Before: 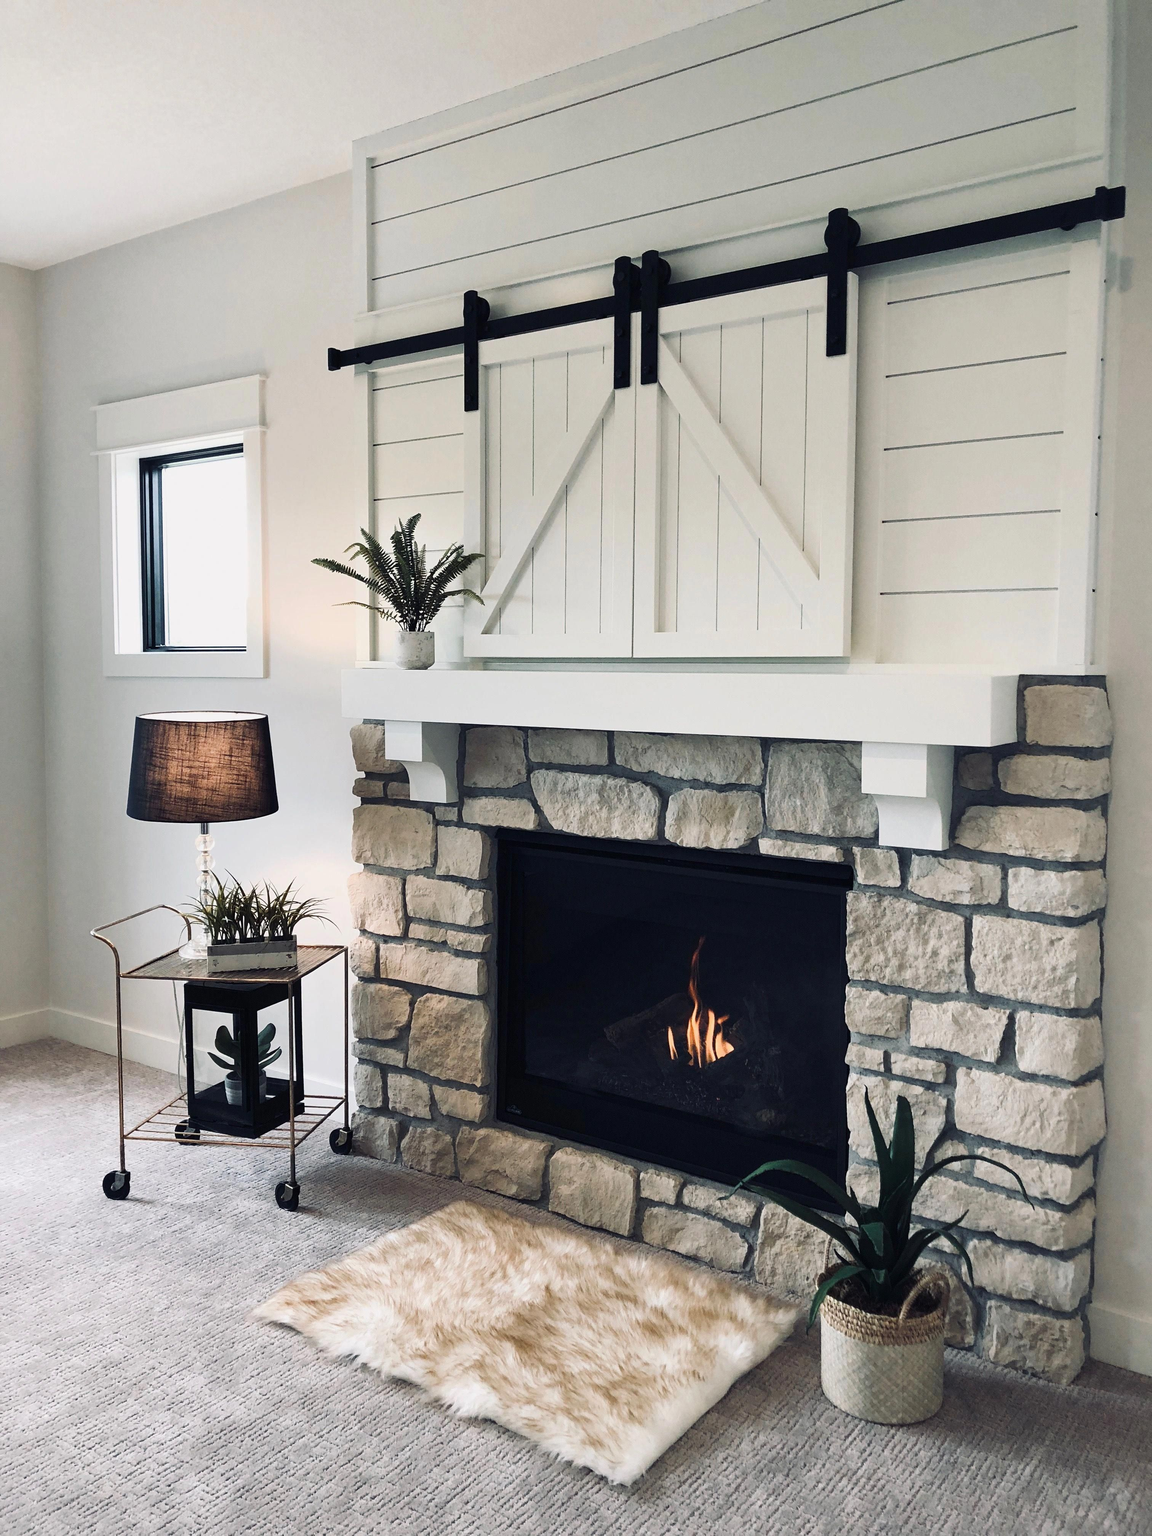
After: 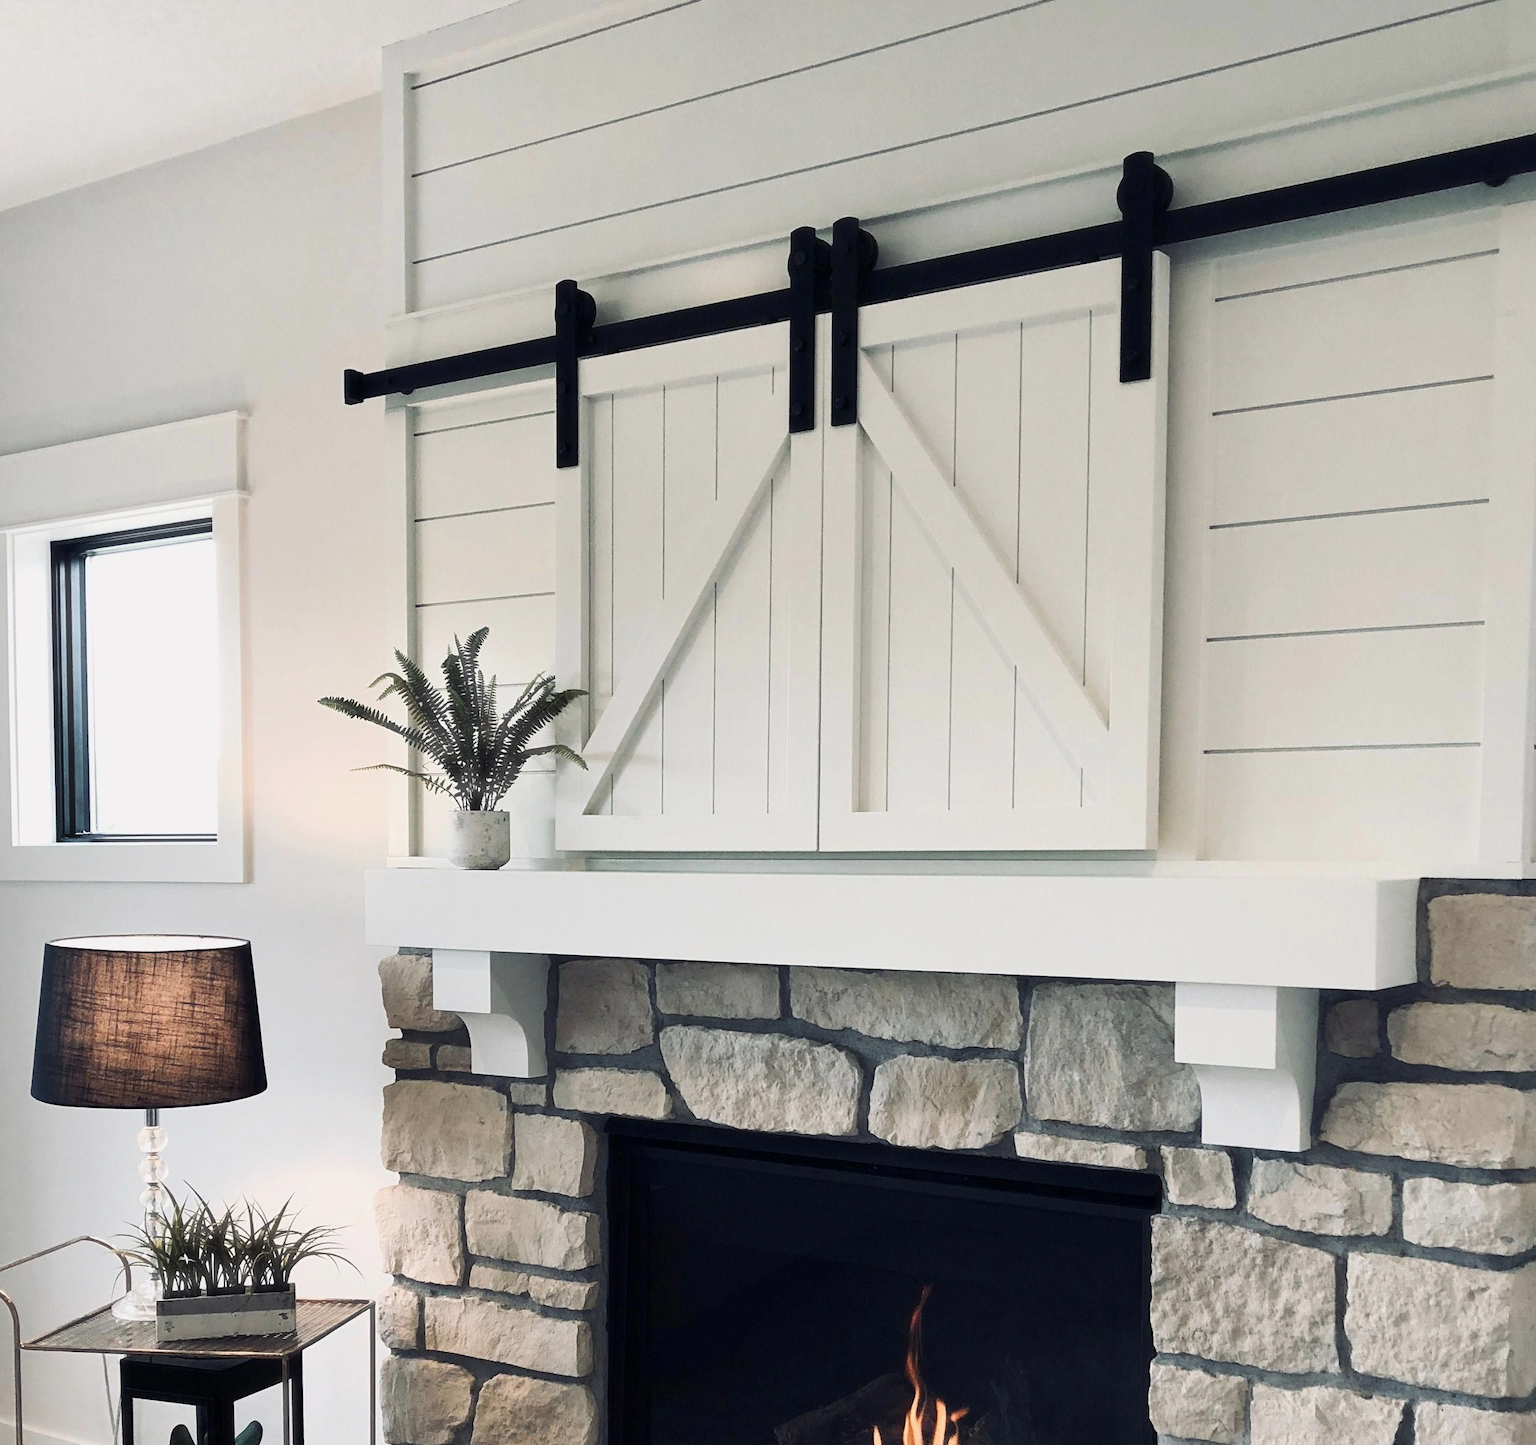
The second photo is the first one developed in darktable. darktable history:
haze removal: strength -0.1, adaptive false
exposure: black level correction 0.002, compensate highlight preservation false
crop and rotate: left 9.345%, top 7.22%, right 4.982%, bottom 32.331%
